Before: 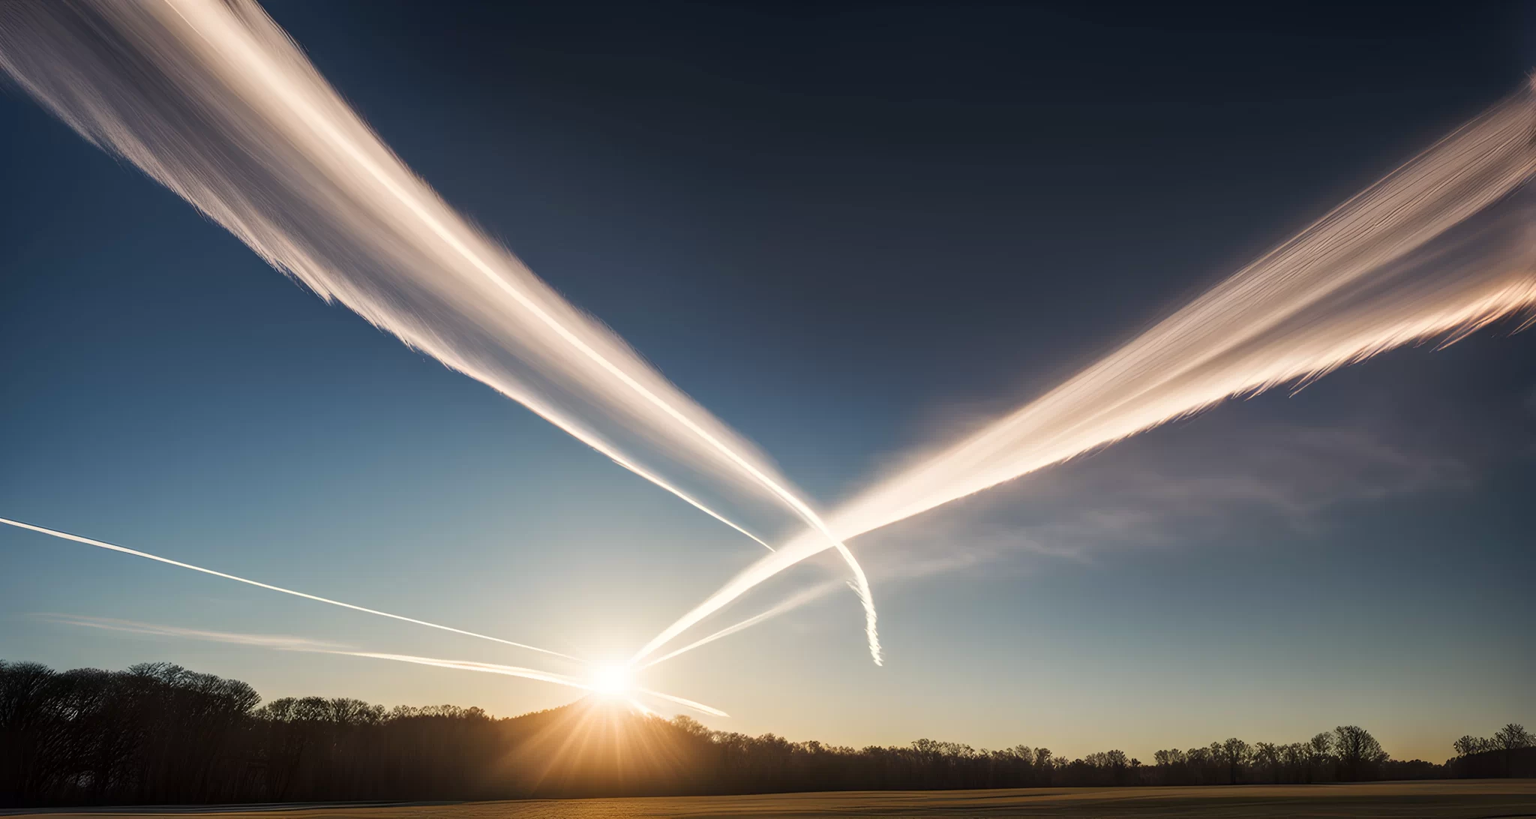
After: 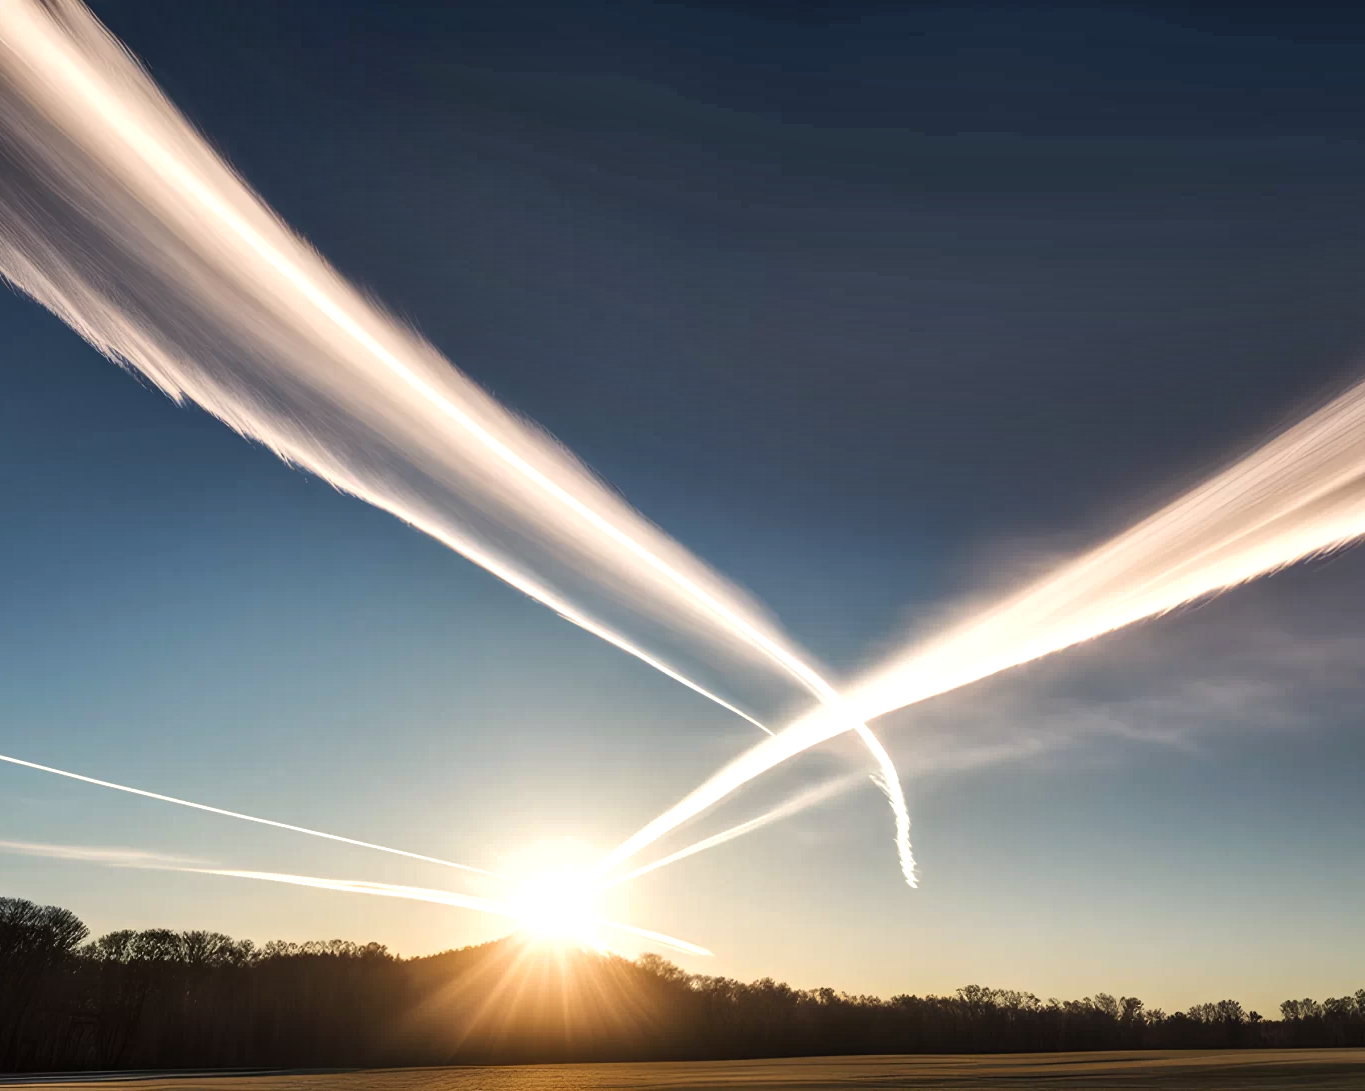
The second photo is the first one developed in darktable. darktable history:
shadows and highlights: shadows 60, soften with gaussian
crop and rotate: left 12.648%, right 20.685%
tone equalizer: -8 EV -0.417 EV, -7 EV -0.389 EV, -6 EV -0.333 EV, -5 EV -0.222 EV, -3 EV 0.222 EV, -2 EV 0.333 EV, -1 EV 0.389 EV, +0 EV 0.417 EV, edges refinement/feathering 500, mask exposure compensation -1.57 EV, preserve details no
